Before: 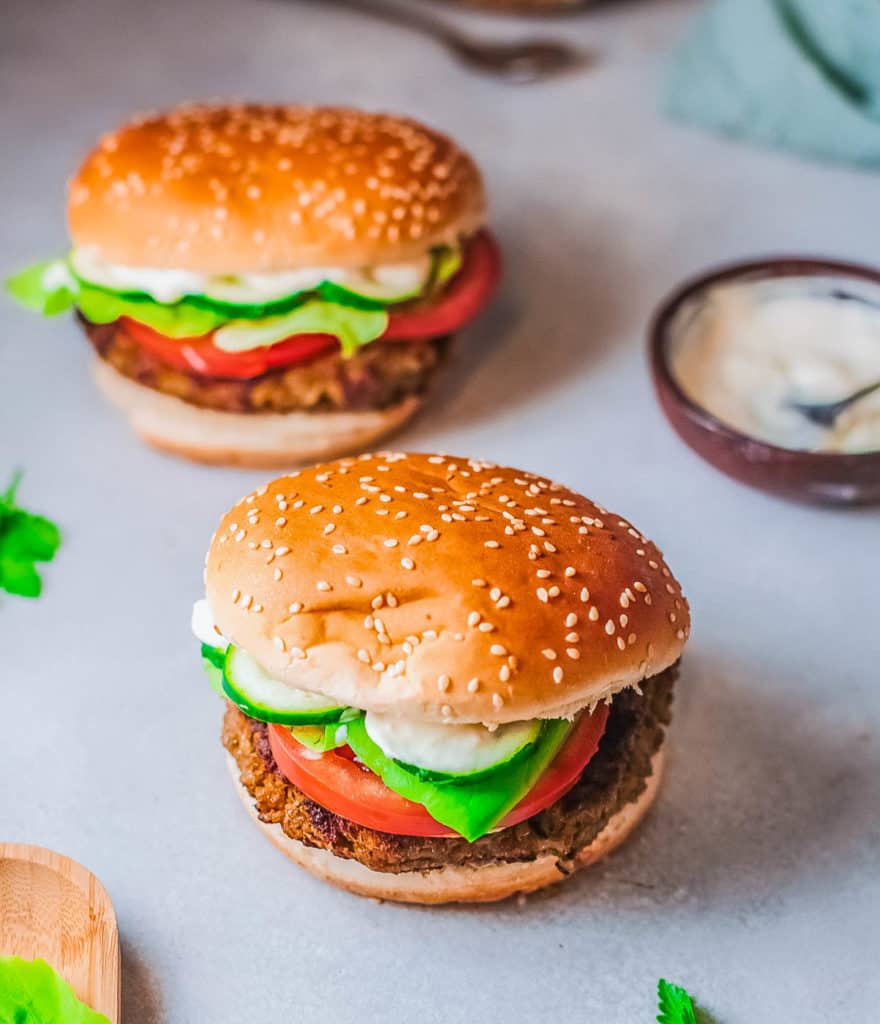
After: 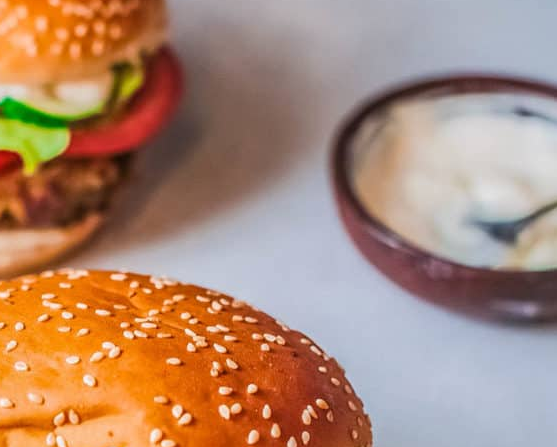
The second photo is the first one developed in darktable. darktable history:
crop: left 36.249%, top 17.942%, right 0.41%, bottom 38.336%
